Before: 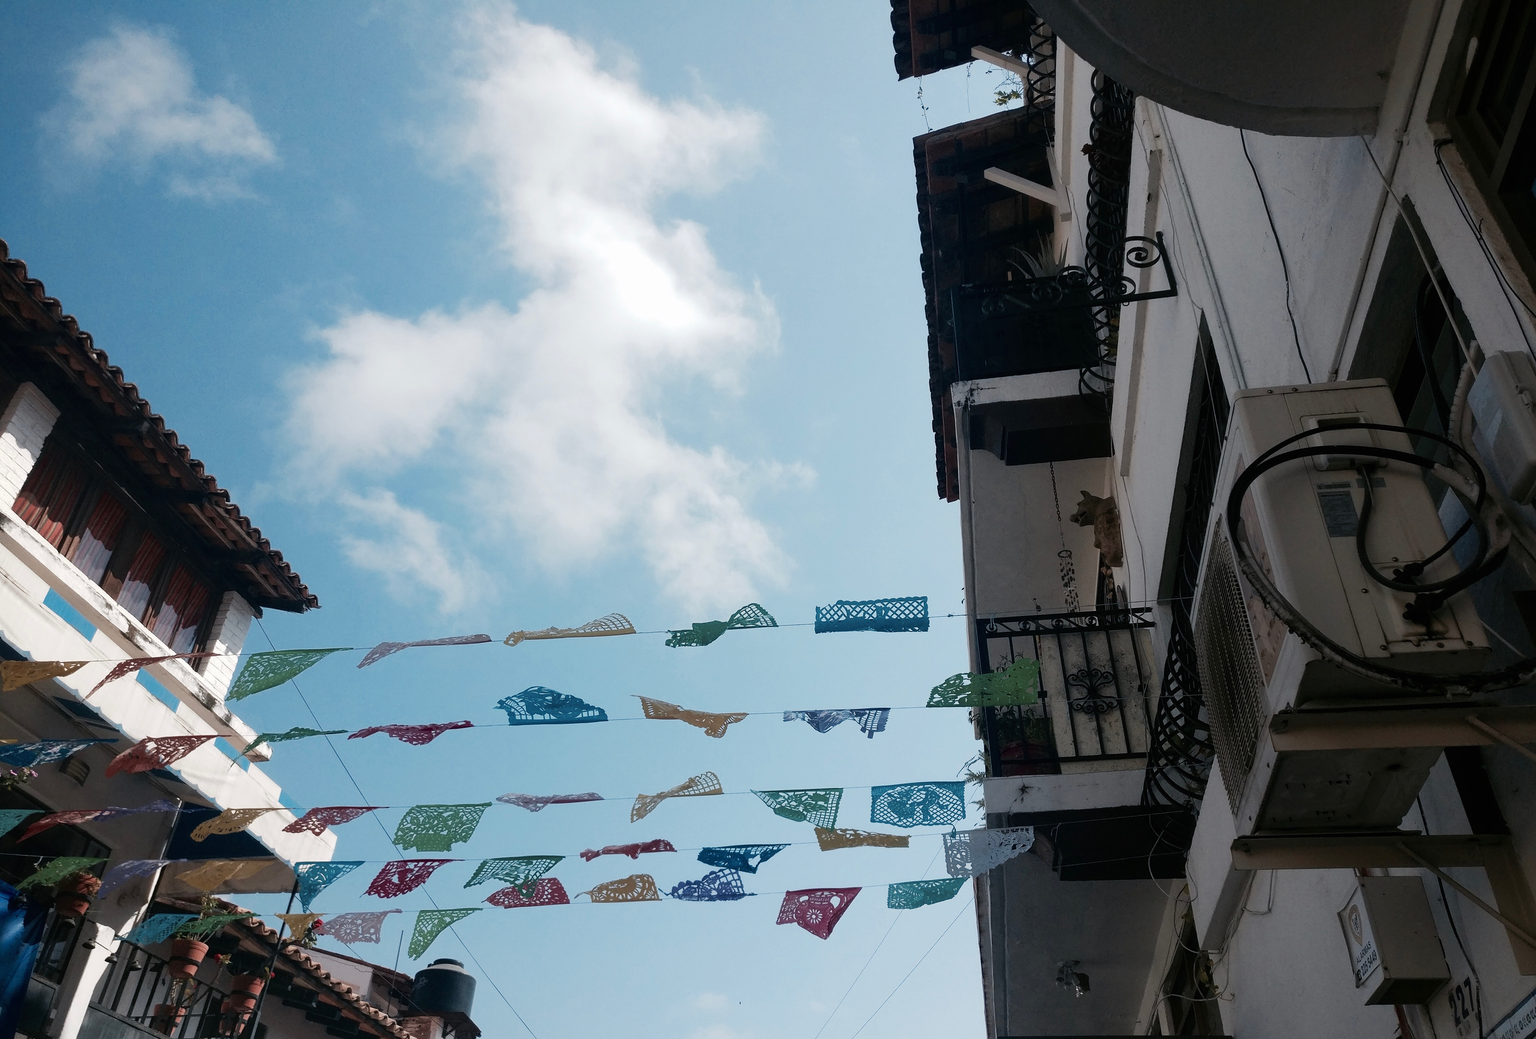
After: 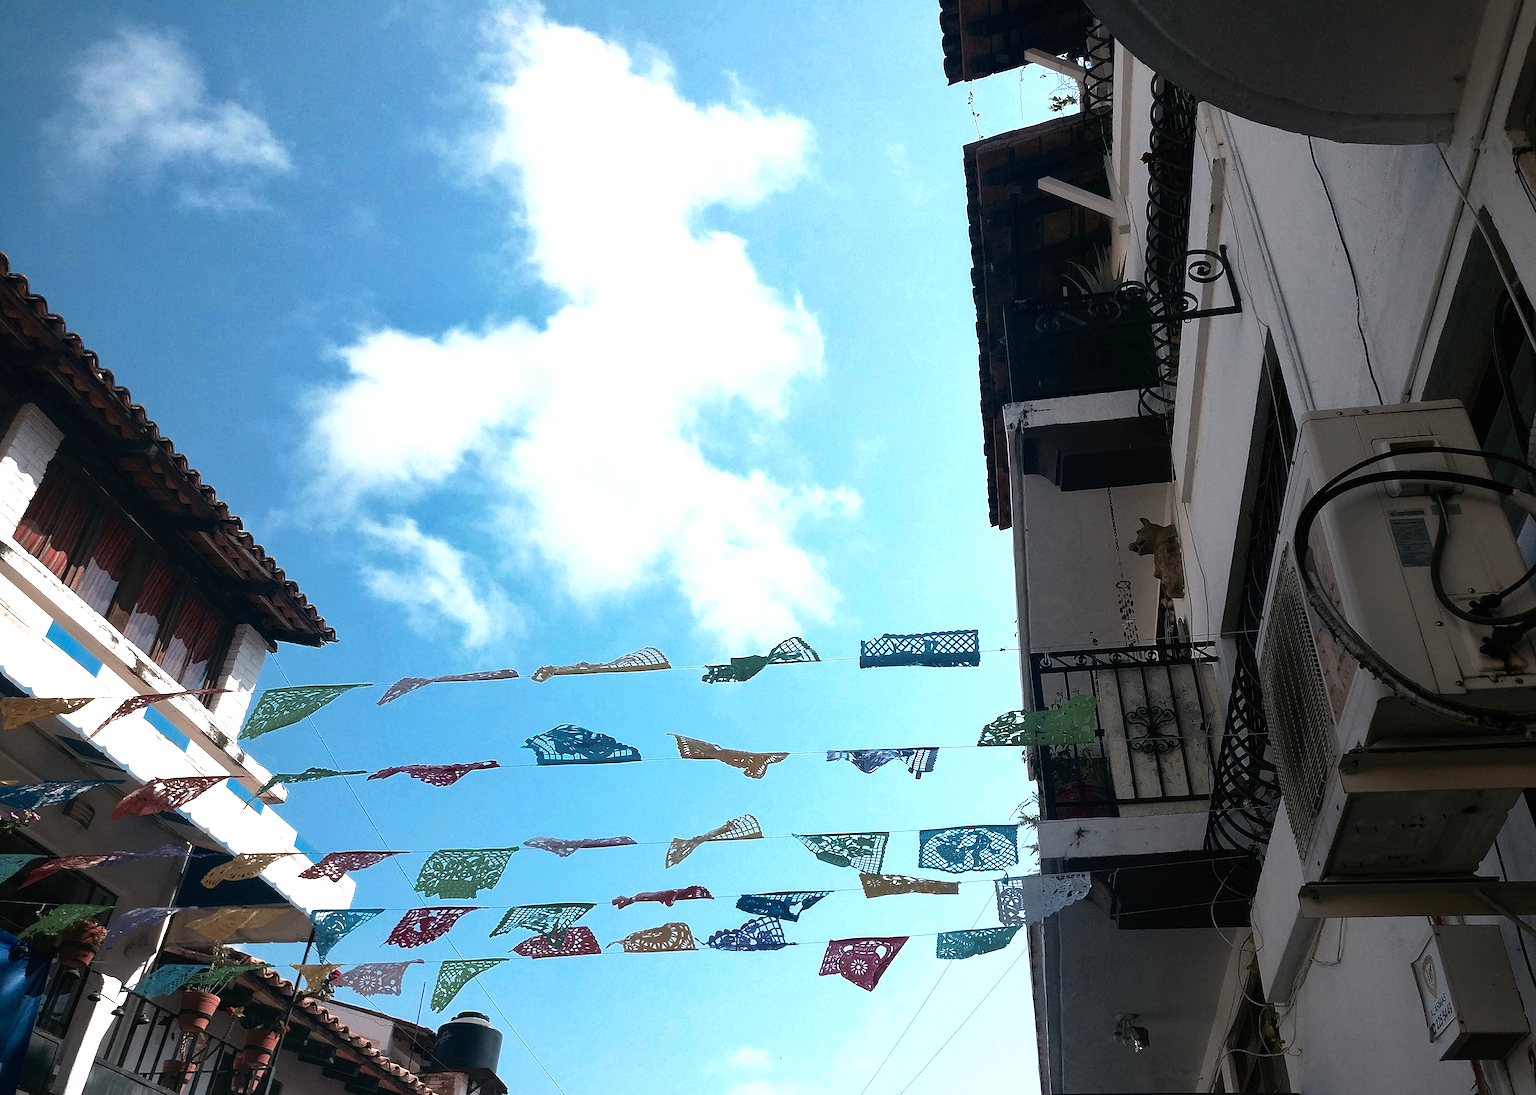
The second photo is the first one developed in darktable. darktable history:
crop and rotate: right 5.167%
shadows and highlights: shadows -20, white point adjustment -2, highlights -35
levels: levels [0, 0.476, 0.951]
sharpen: amount 0.55
exposure: black level correction 0, exposure 0.7 EV, compensate exposure bias true, compensate highlight preservation false
base curve: curves: ch0 [(0, 0) (0.595, 0.418) (1, 1)], preserve colors none
